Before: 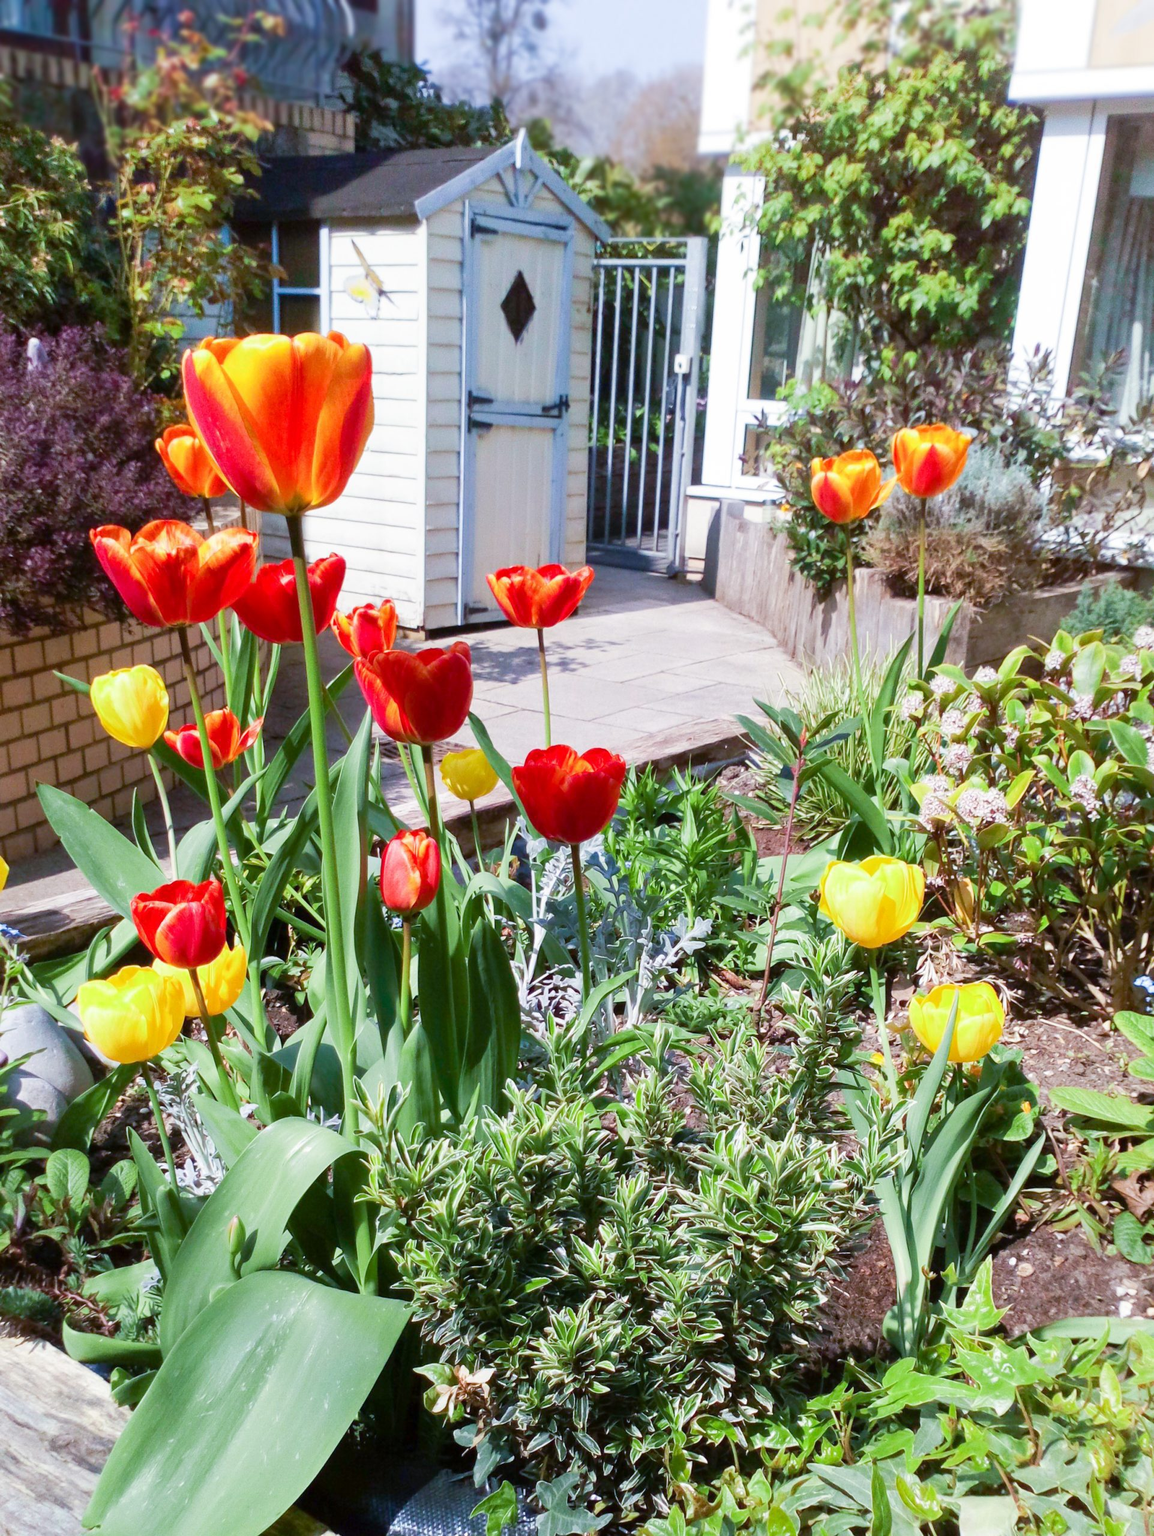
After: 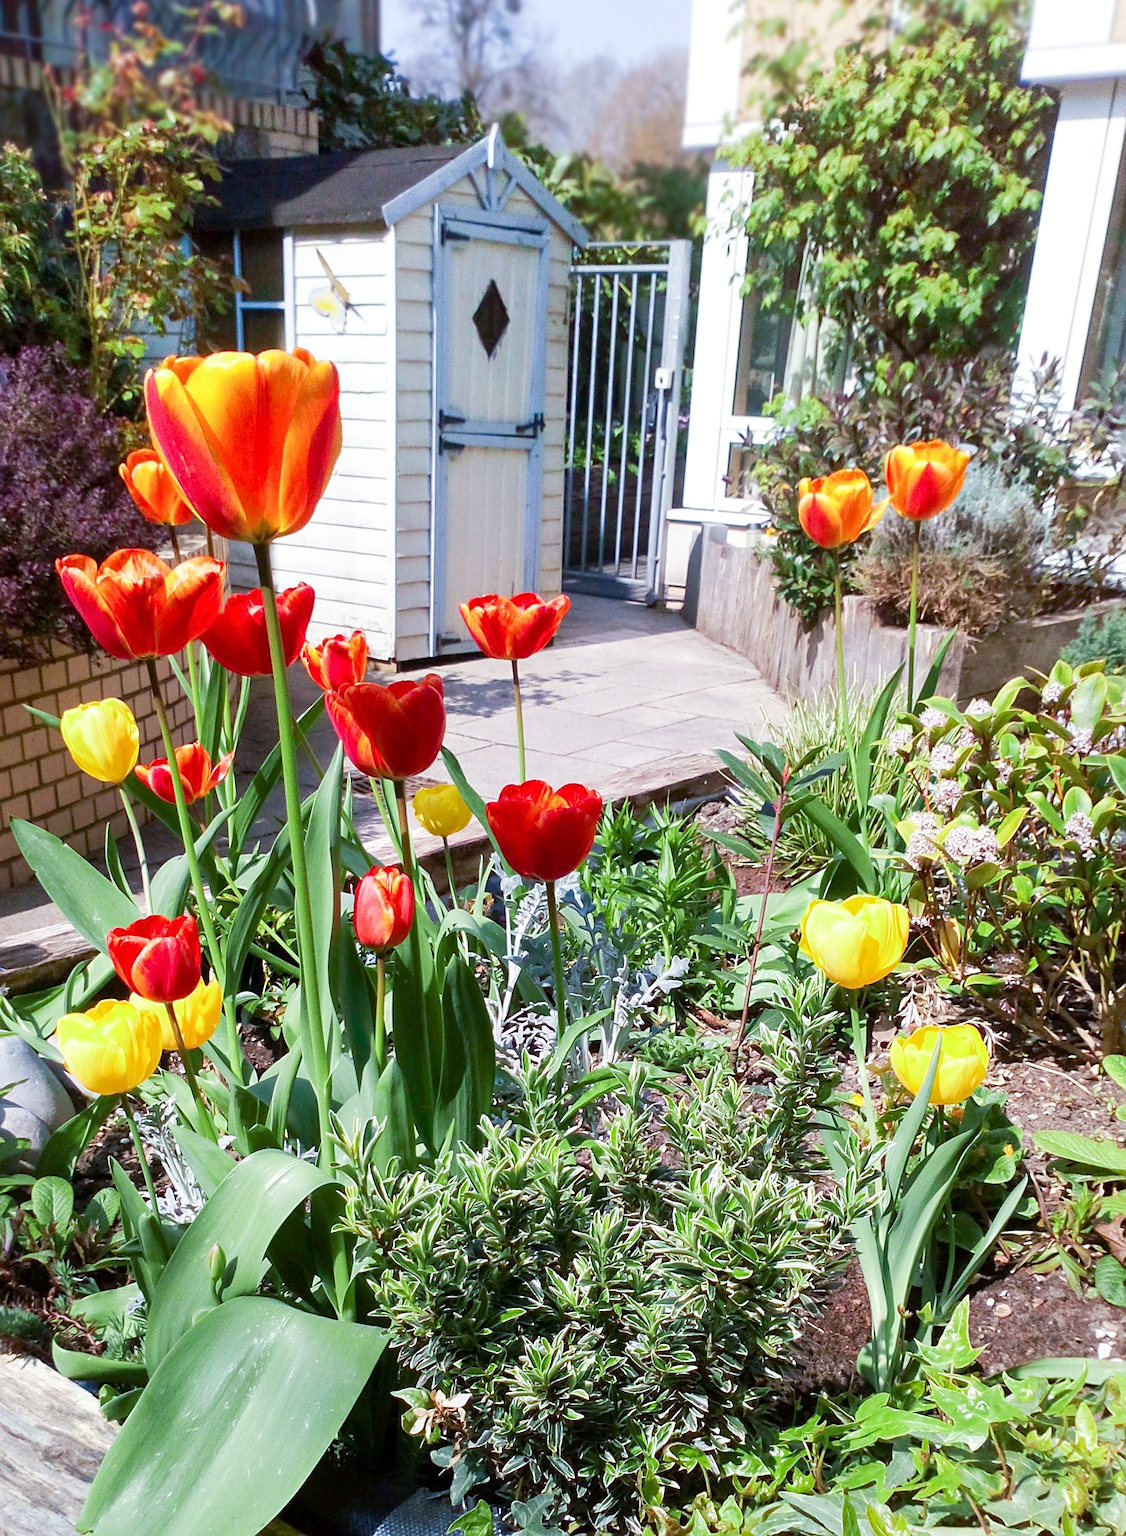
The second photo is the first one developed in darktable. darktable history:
rotate and perspective: rotation 0.074°, lens shift (vertical) 0.096, lens shift (horizontal) -0.041, crop left 0.043, crop right 0.952, crop top 0.024, crop bottom 0.979
local contrast: highlights 100%, shadows 100%, detail 120%, midtone range 0.2
sharpen: on, module defaults
tone equalizer: on, module defaults
